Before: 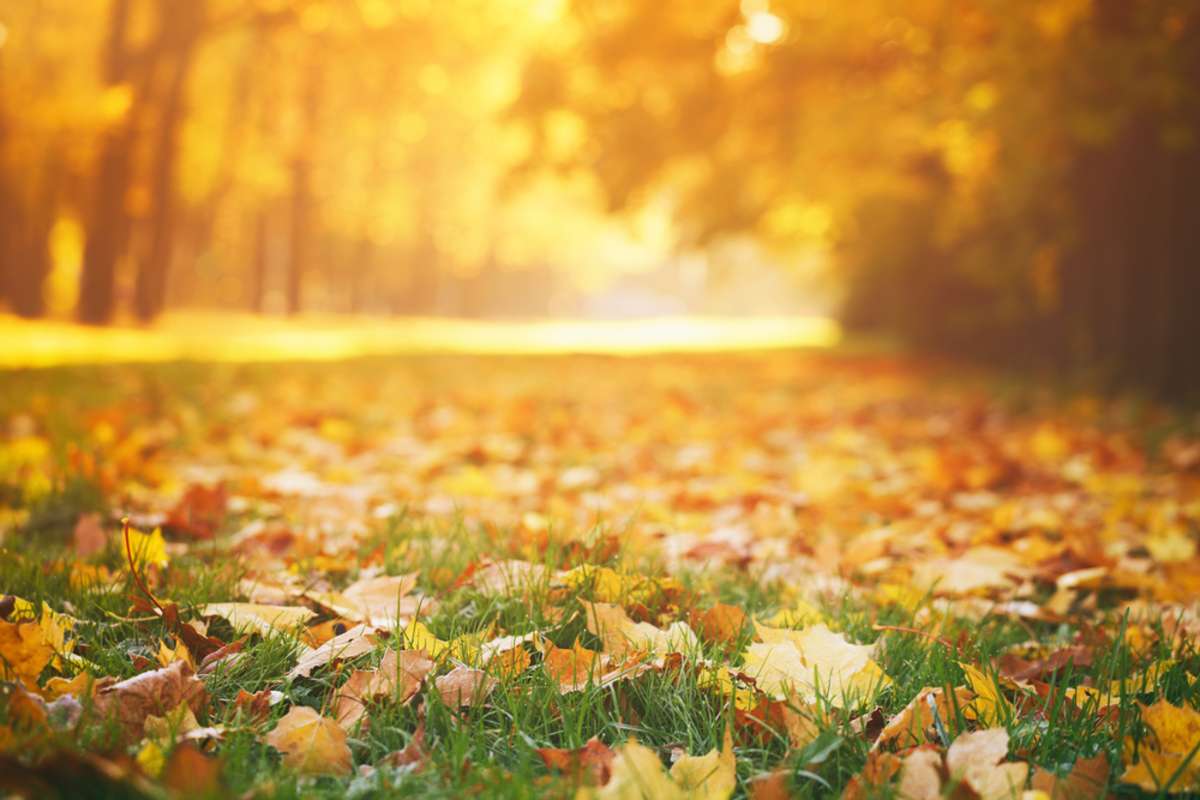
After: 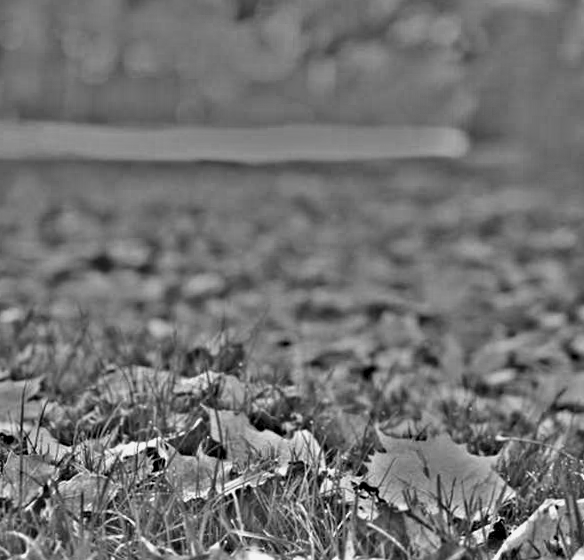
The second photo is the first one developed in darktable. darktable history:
monochrome: a 14.95, b -89.96
haze removal: compatibility mode true, adaptive false
color balance rgb: linear chroma grading › global chroma 15%, perceptual saturation grading › global saturation 30%
highpass: on, module defaults
rotate and perspective: rotation 0.8°, automatic cropping off
color zones: curves: ch2 [(0, 0.5) (0.084, 0.497) (0.323, 0.335) (0.4, 0.497) (1, 0.5)], process mode strong
crop: left 31.379%, top 24.658%, right 20.326%, bottom 6.628%
